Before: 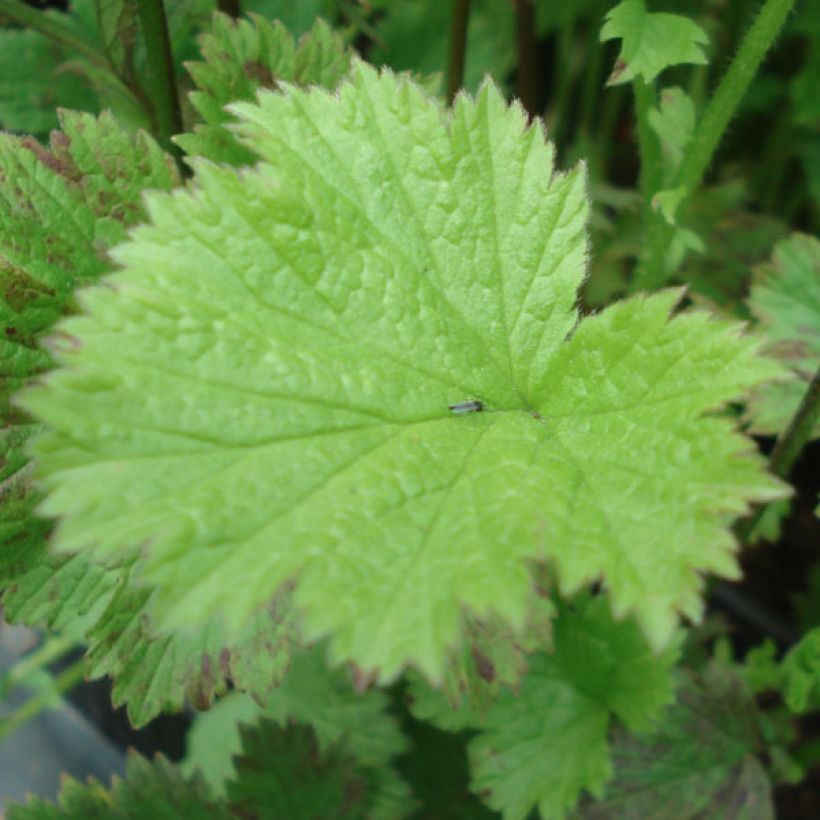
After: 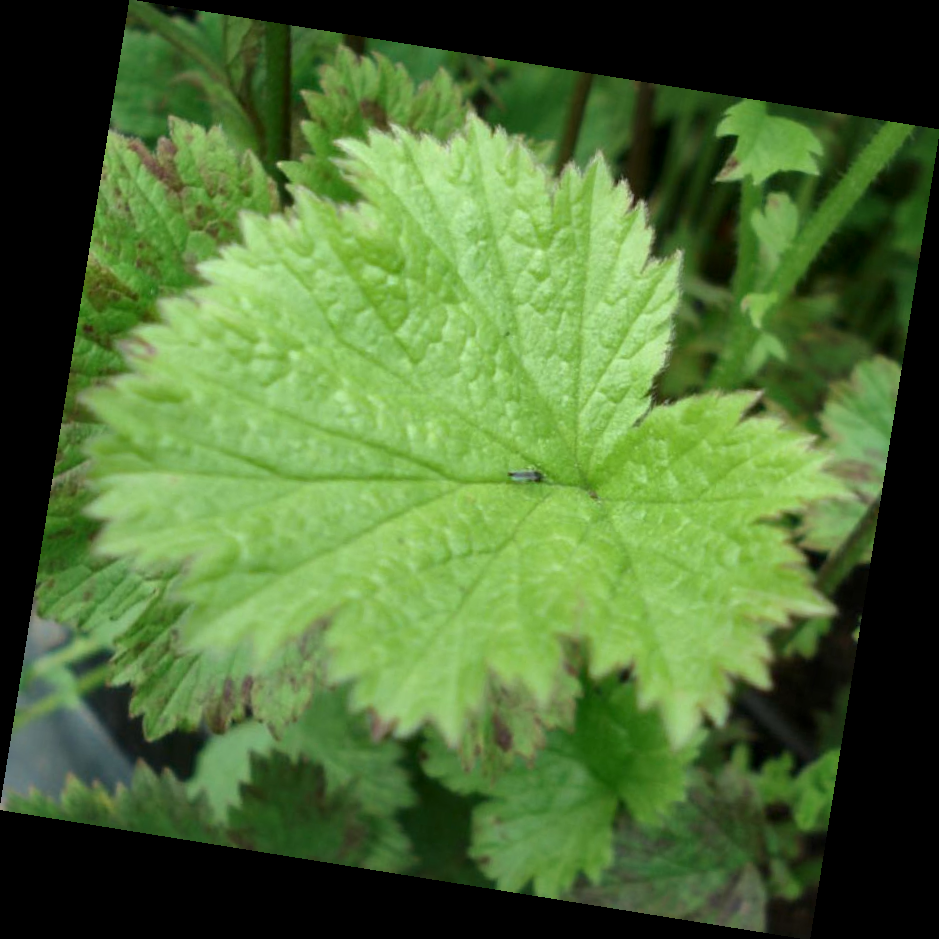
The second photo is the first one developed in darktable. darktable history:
rotate and perspective: rotation 9.12°, automatic cropping off
local contrast: mode bilateral grid, contrast 20, coarseness 50, detail 144%, midtone range 0.2
